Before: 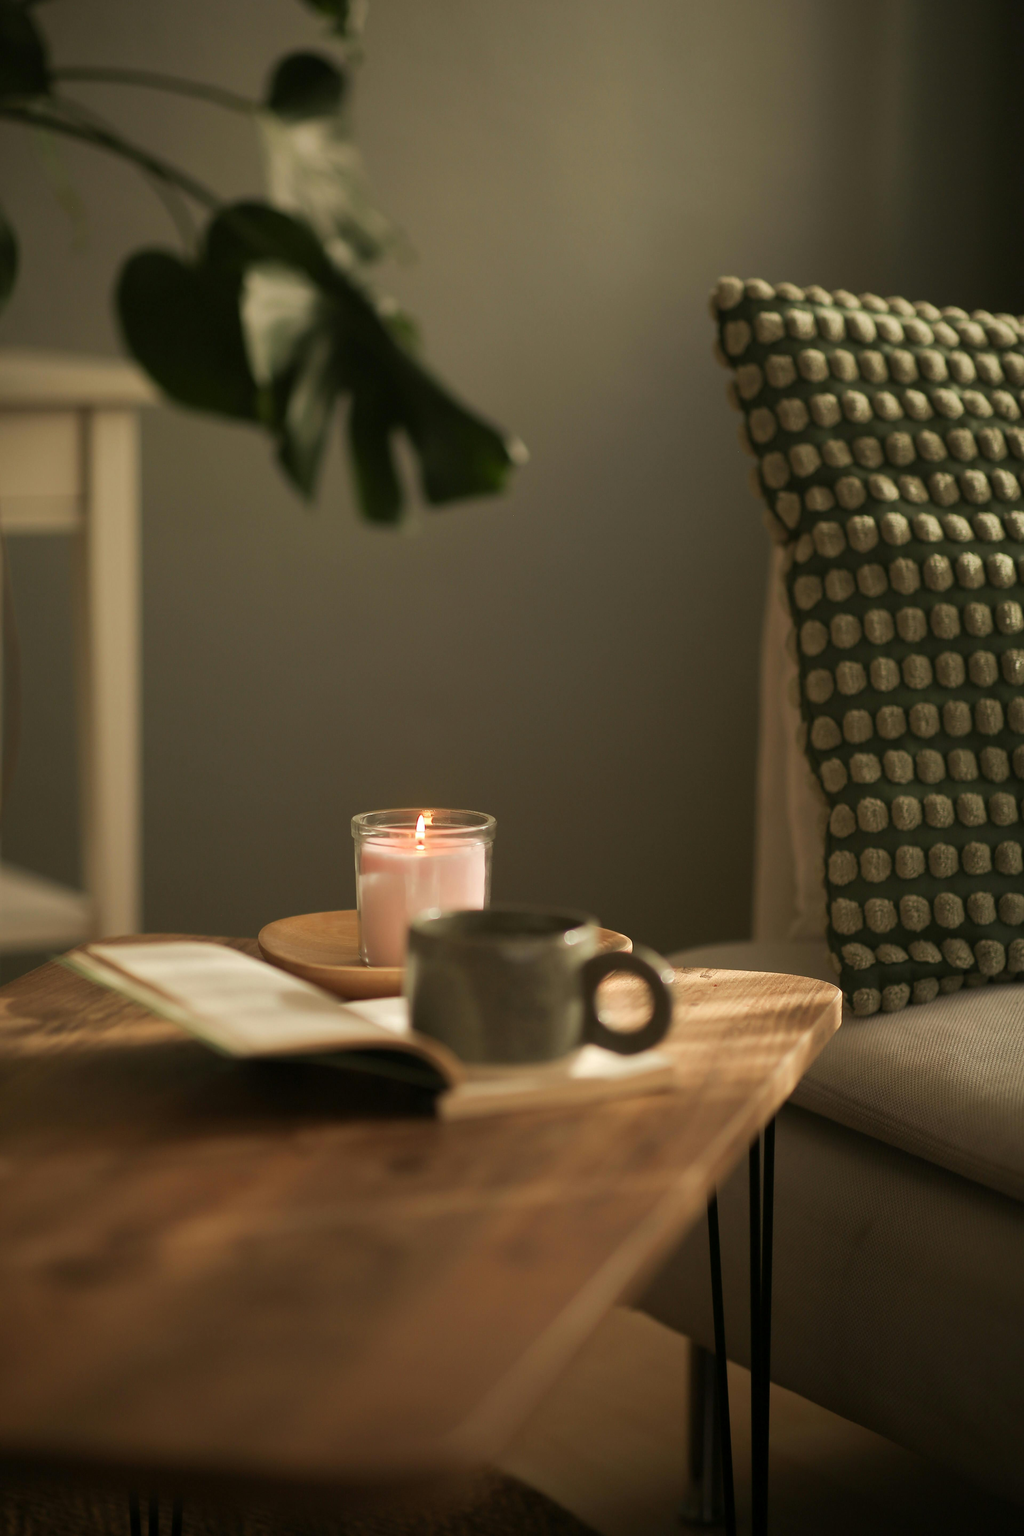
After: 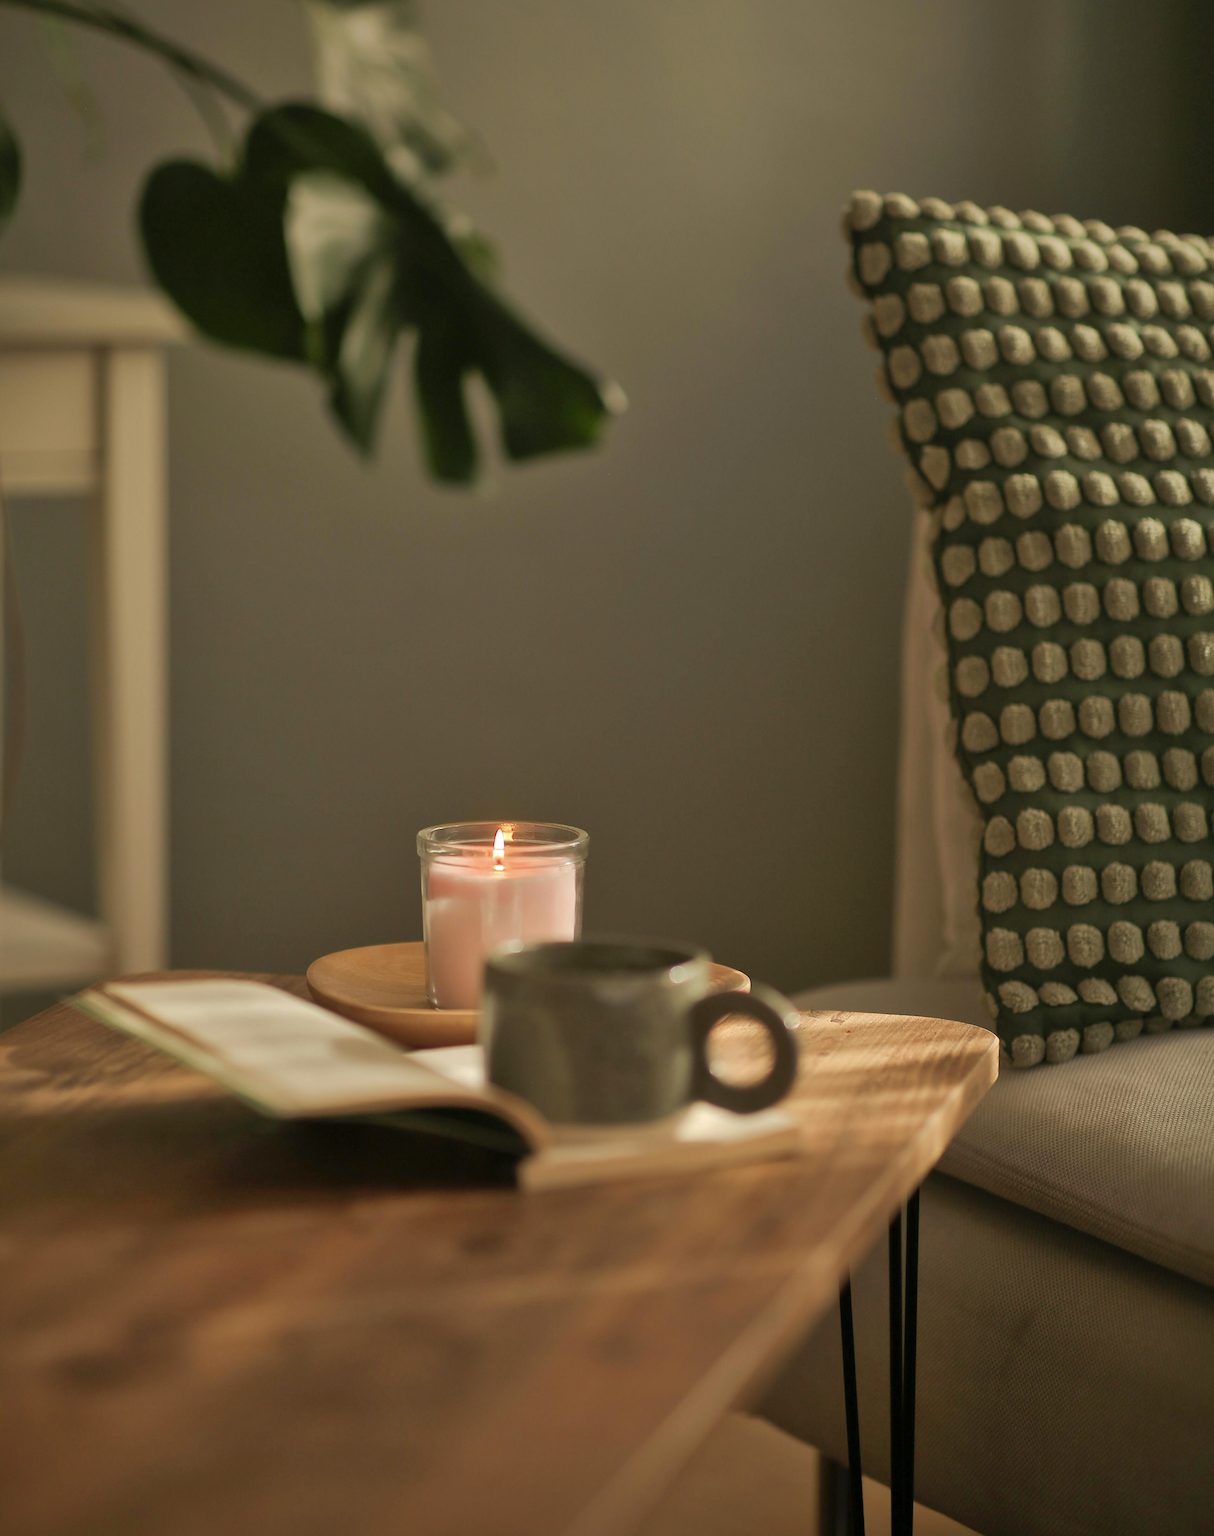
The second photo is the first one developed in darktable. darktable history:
shadows and highlights: on, module defaults
crop: top 7.561%, bottom 8.112%
